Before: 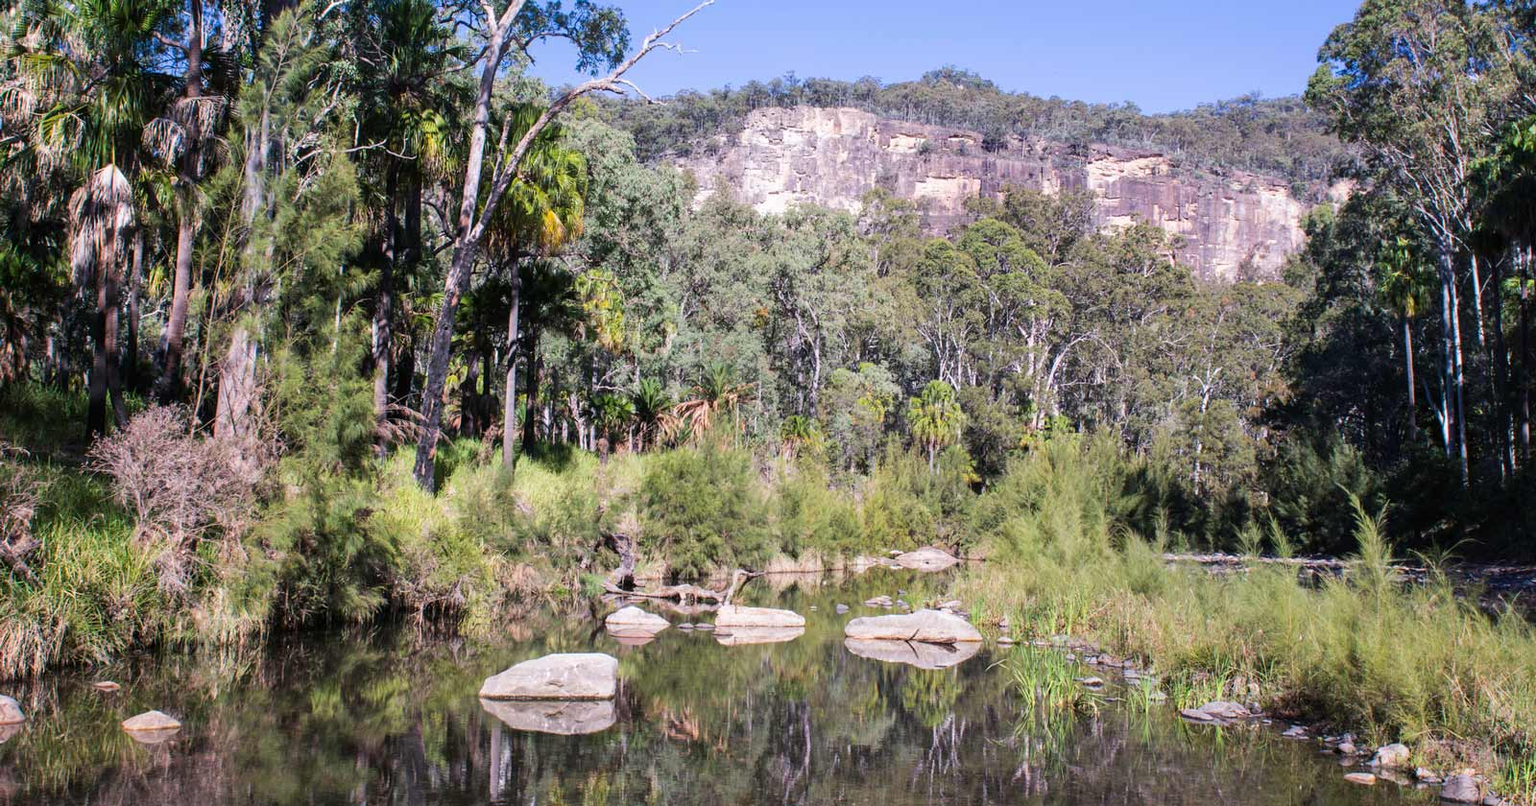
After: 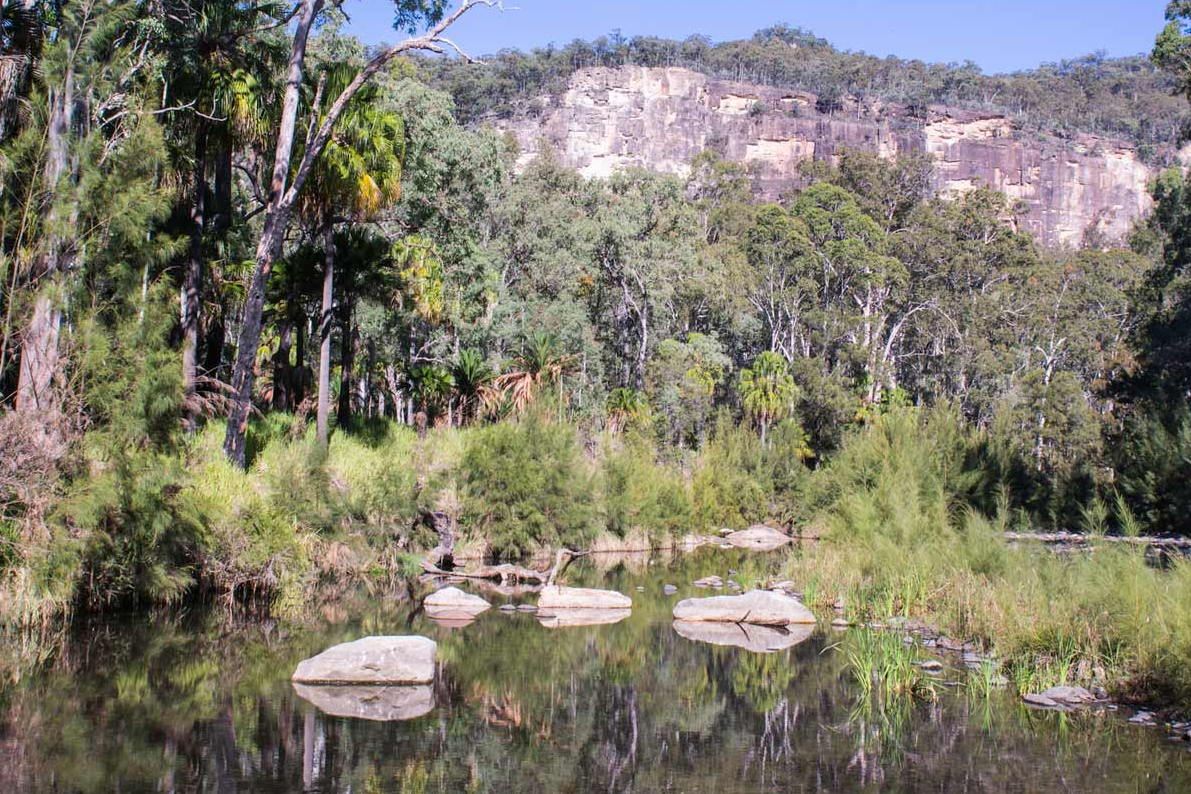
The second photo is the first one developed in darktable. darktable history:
crop and rotate: left 12.967%, top 5.385%, right 12.576%
